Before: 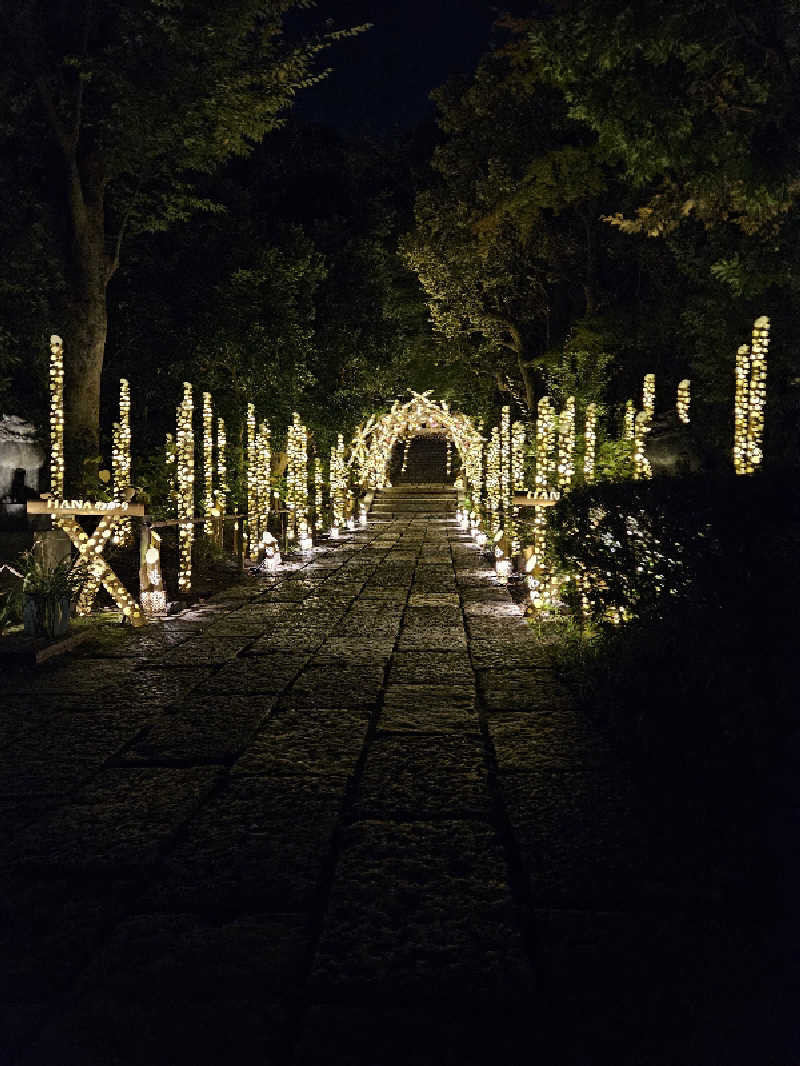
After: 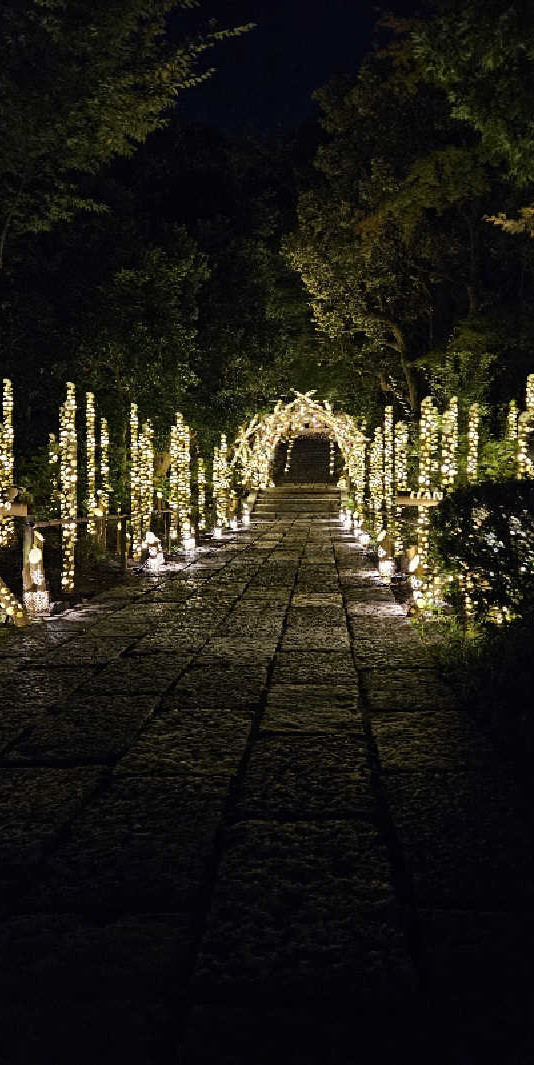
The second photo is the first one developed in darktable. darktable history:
crop and rotate: left 14.866%, right 18.332%
